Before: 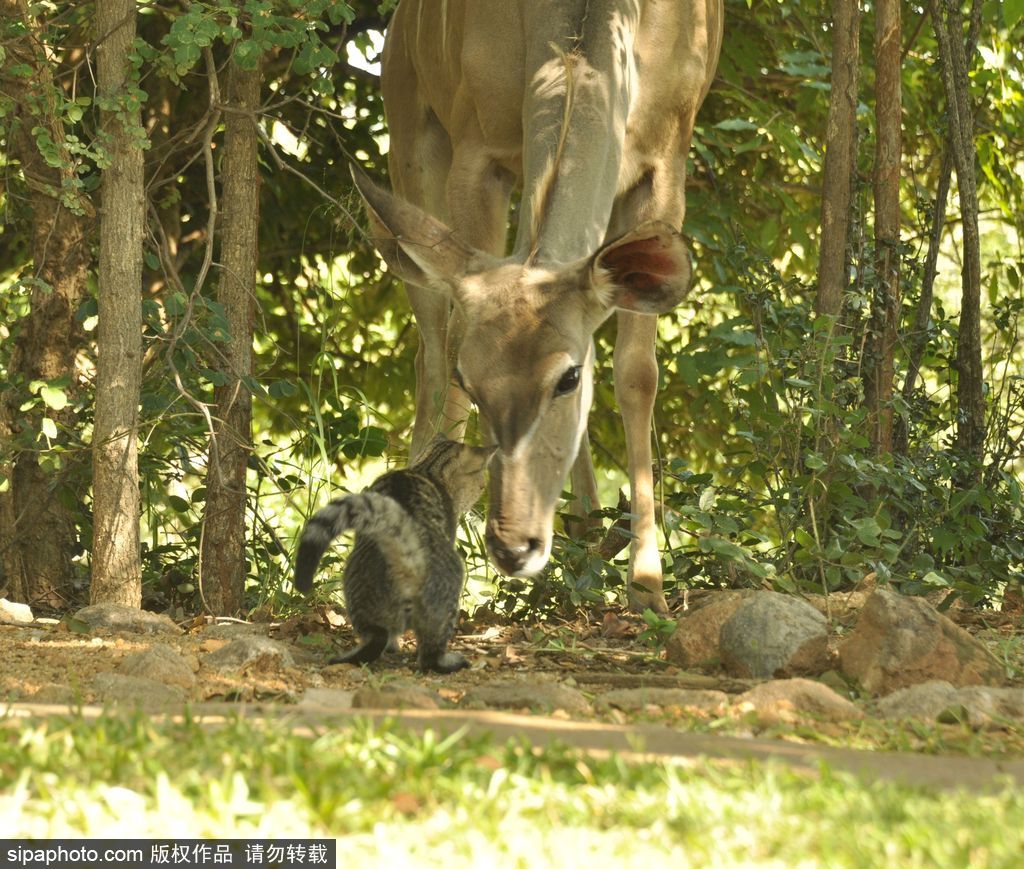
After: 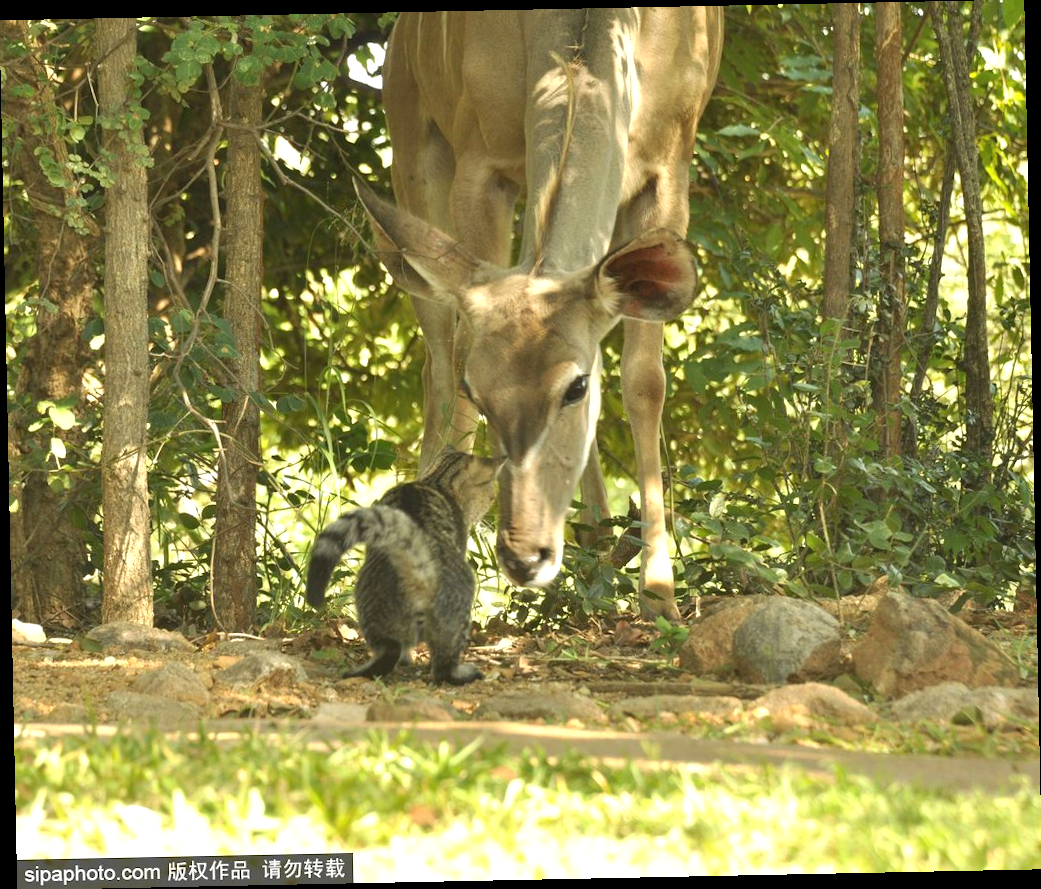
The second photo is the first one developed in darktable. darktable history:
rotate and perspective: rotation -1.17°, automatic cropping off
exposure: exposure 0.375 EV, compensate highlight preservation false
